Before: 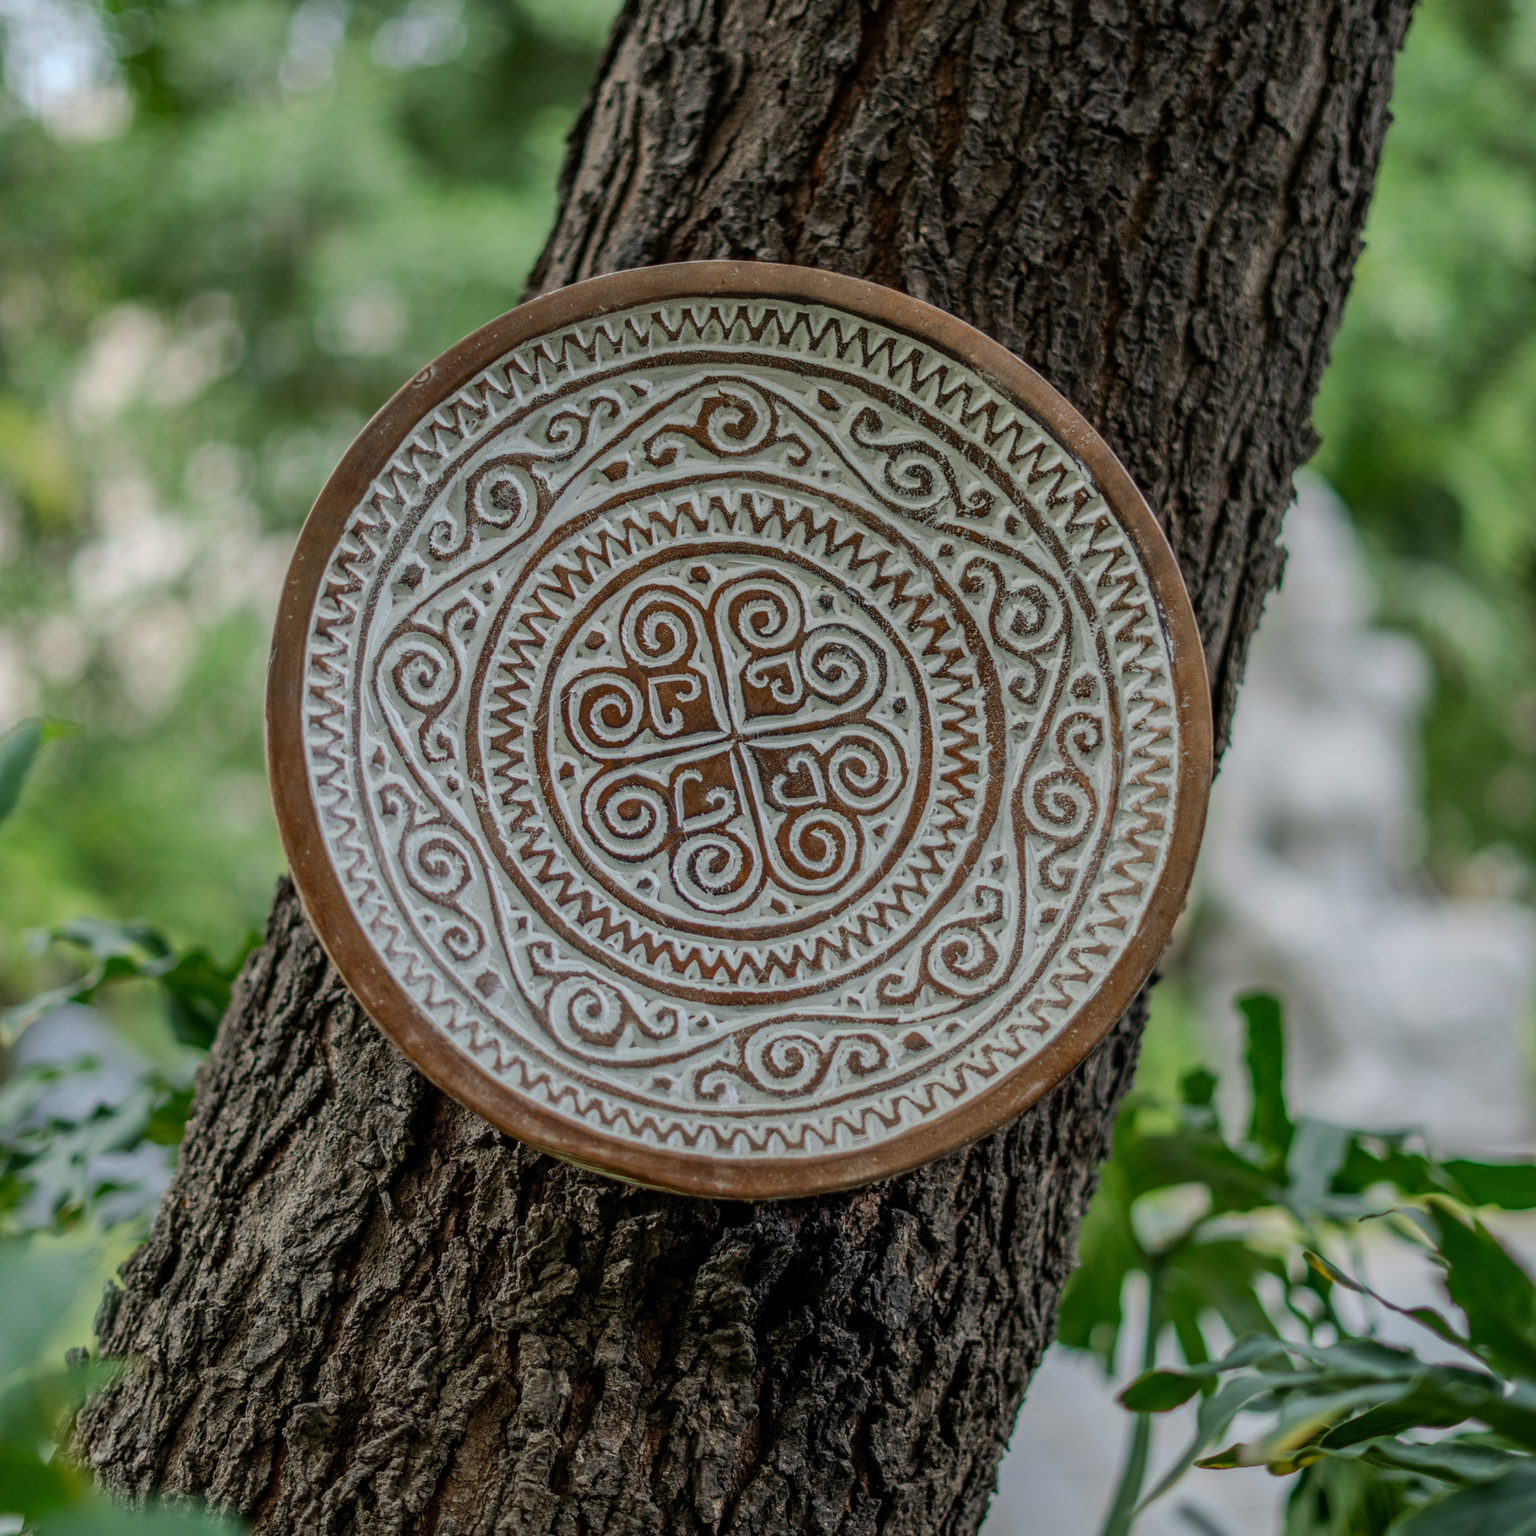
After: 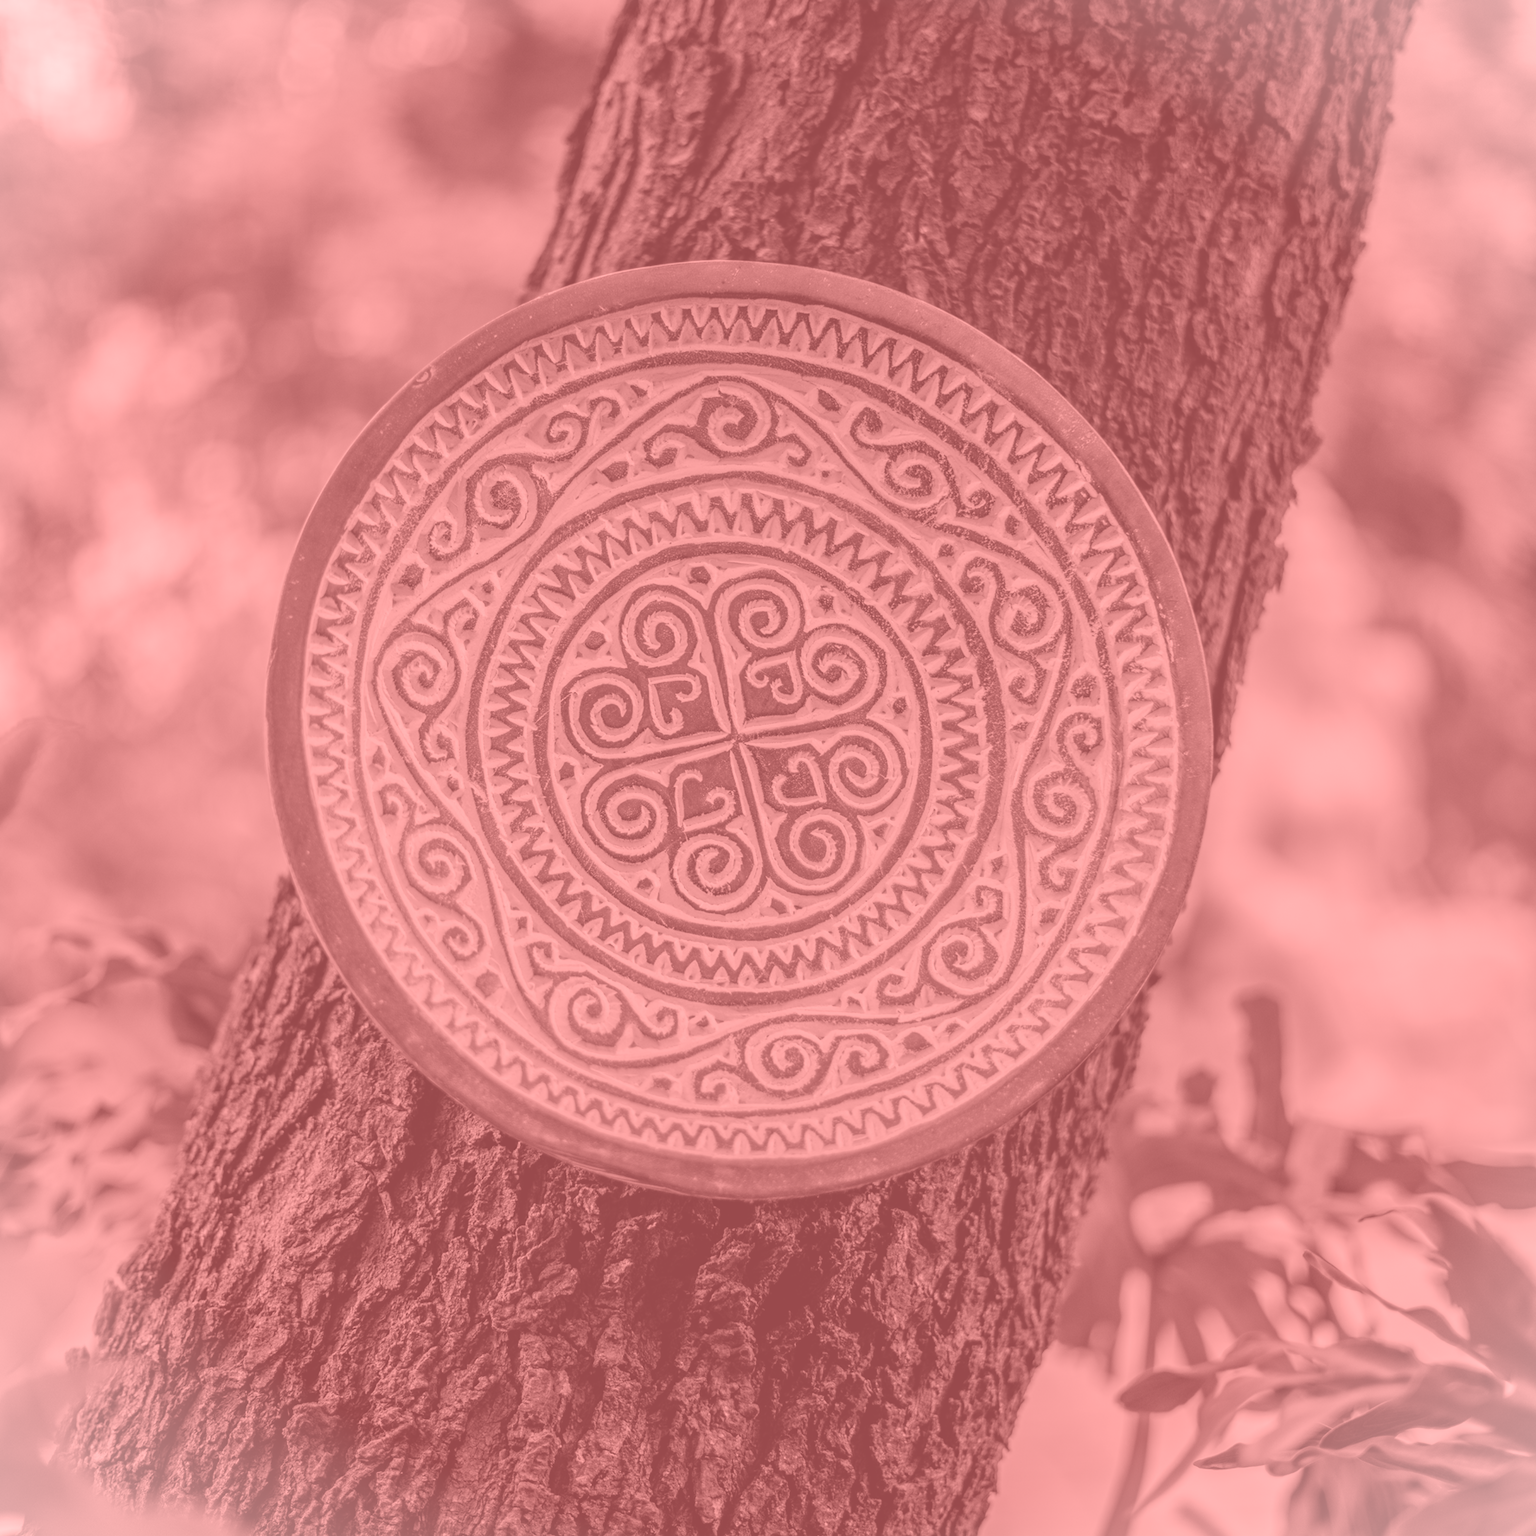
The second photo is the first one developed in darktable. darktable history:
vignetting: fall-off start 100%, brightness 0.3, saturation 0
colorize: saturation 51%, source mix 50.67%, lightness 50.67%
